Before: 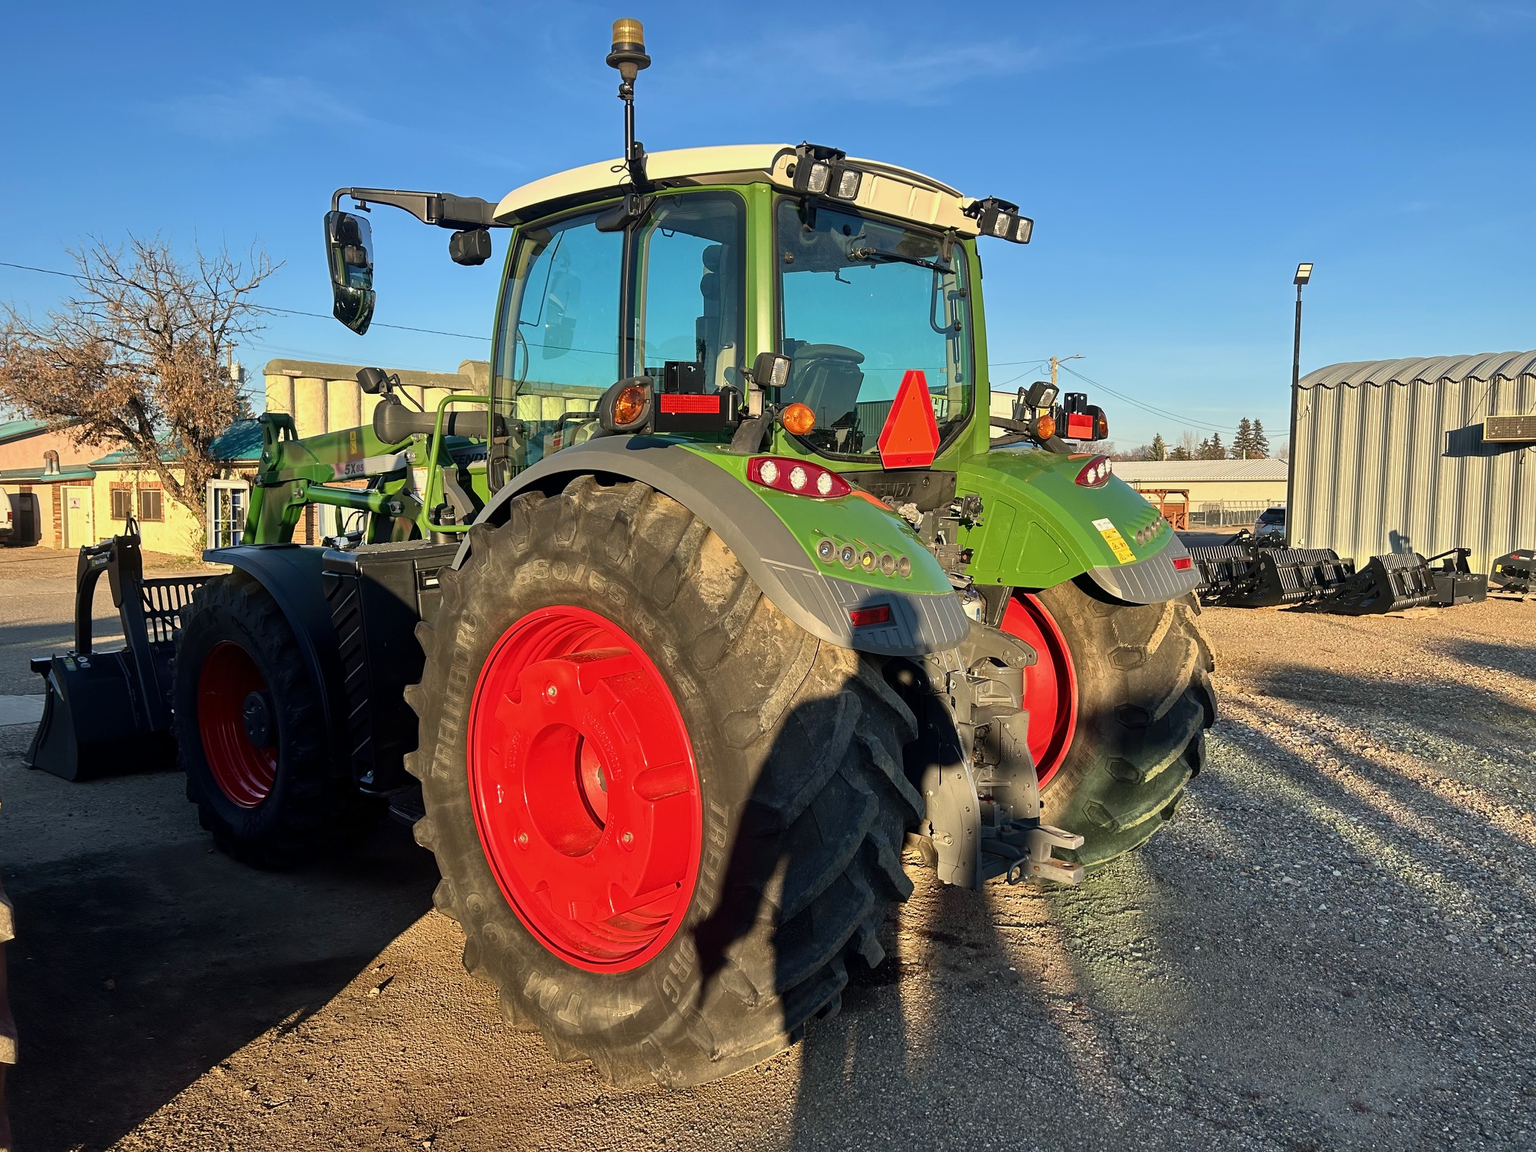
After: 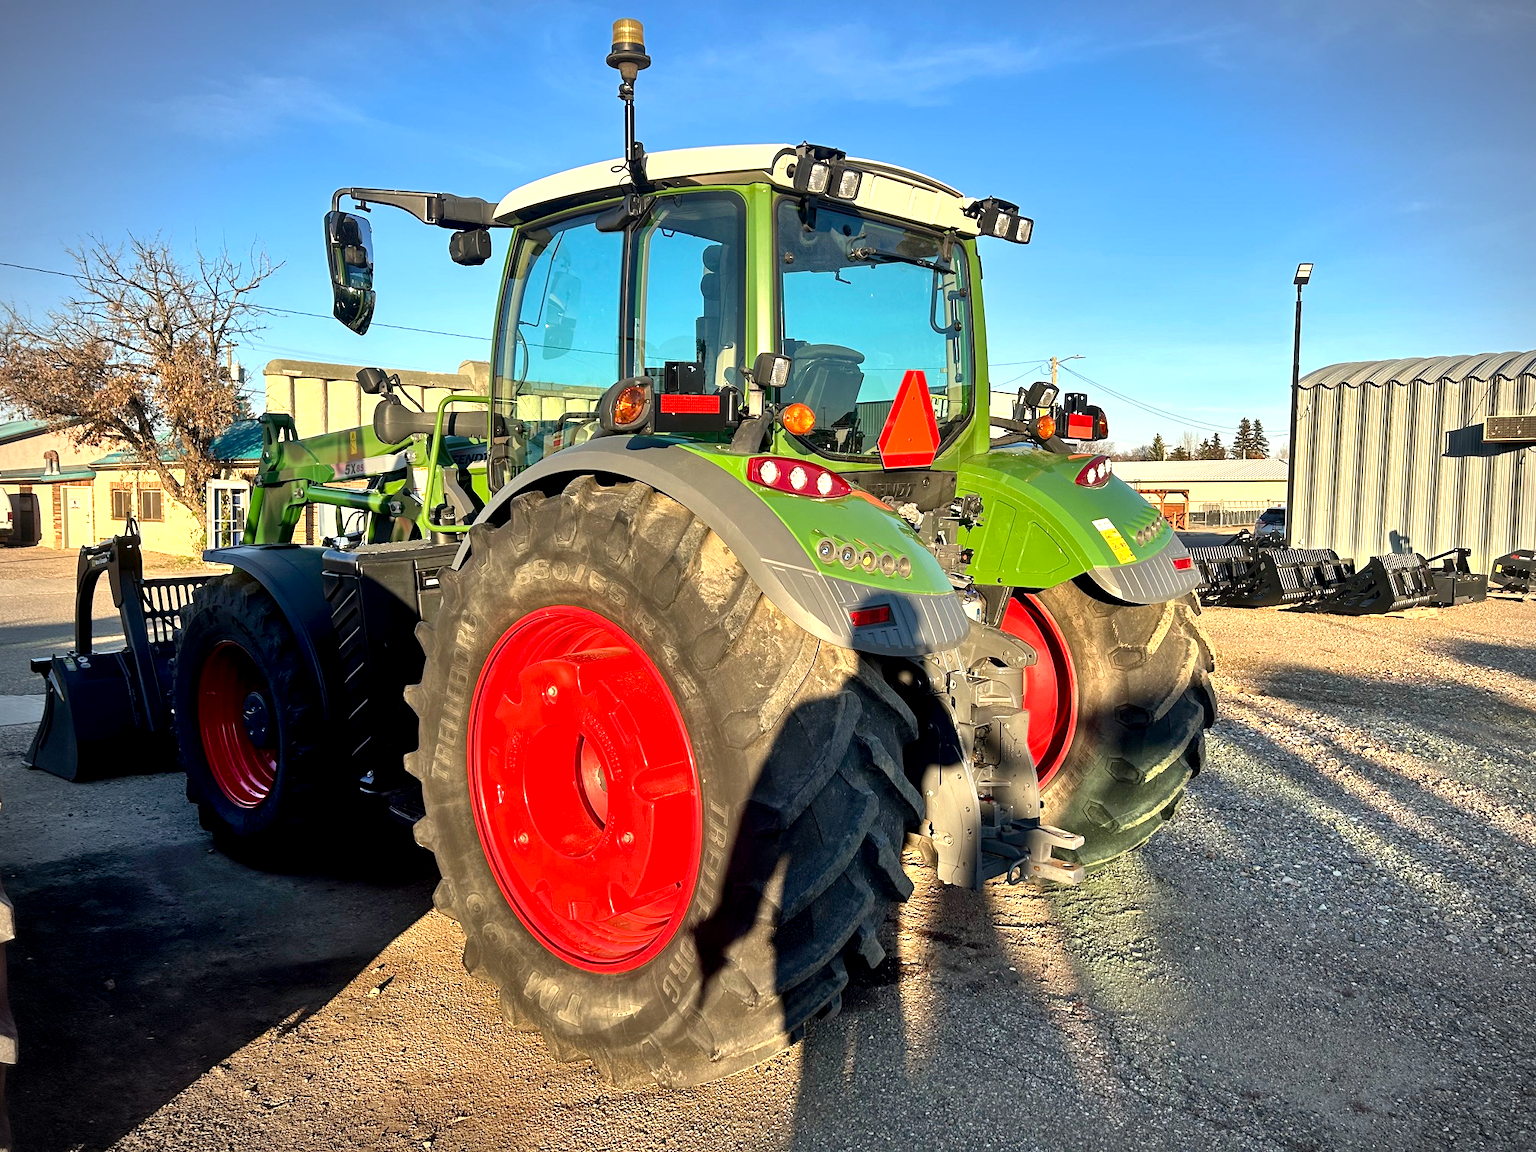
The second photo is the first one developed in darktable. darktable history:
vignetting: fall-off start 88.29%, fall-off radius 44.4%, width/height ratio 1.155
shadows and highlights: shadows 47.77, highlights -42.84, soften with gaussian
exposure: black level correction 0, exposure 0.691 EV, compensate highlight preservation false
